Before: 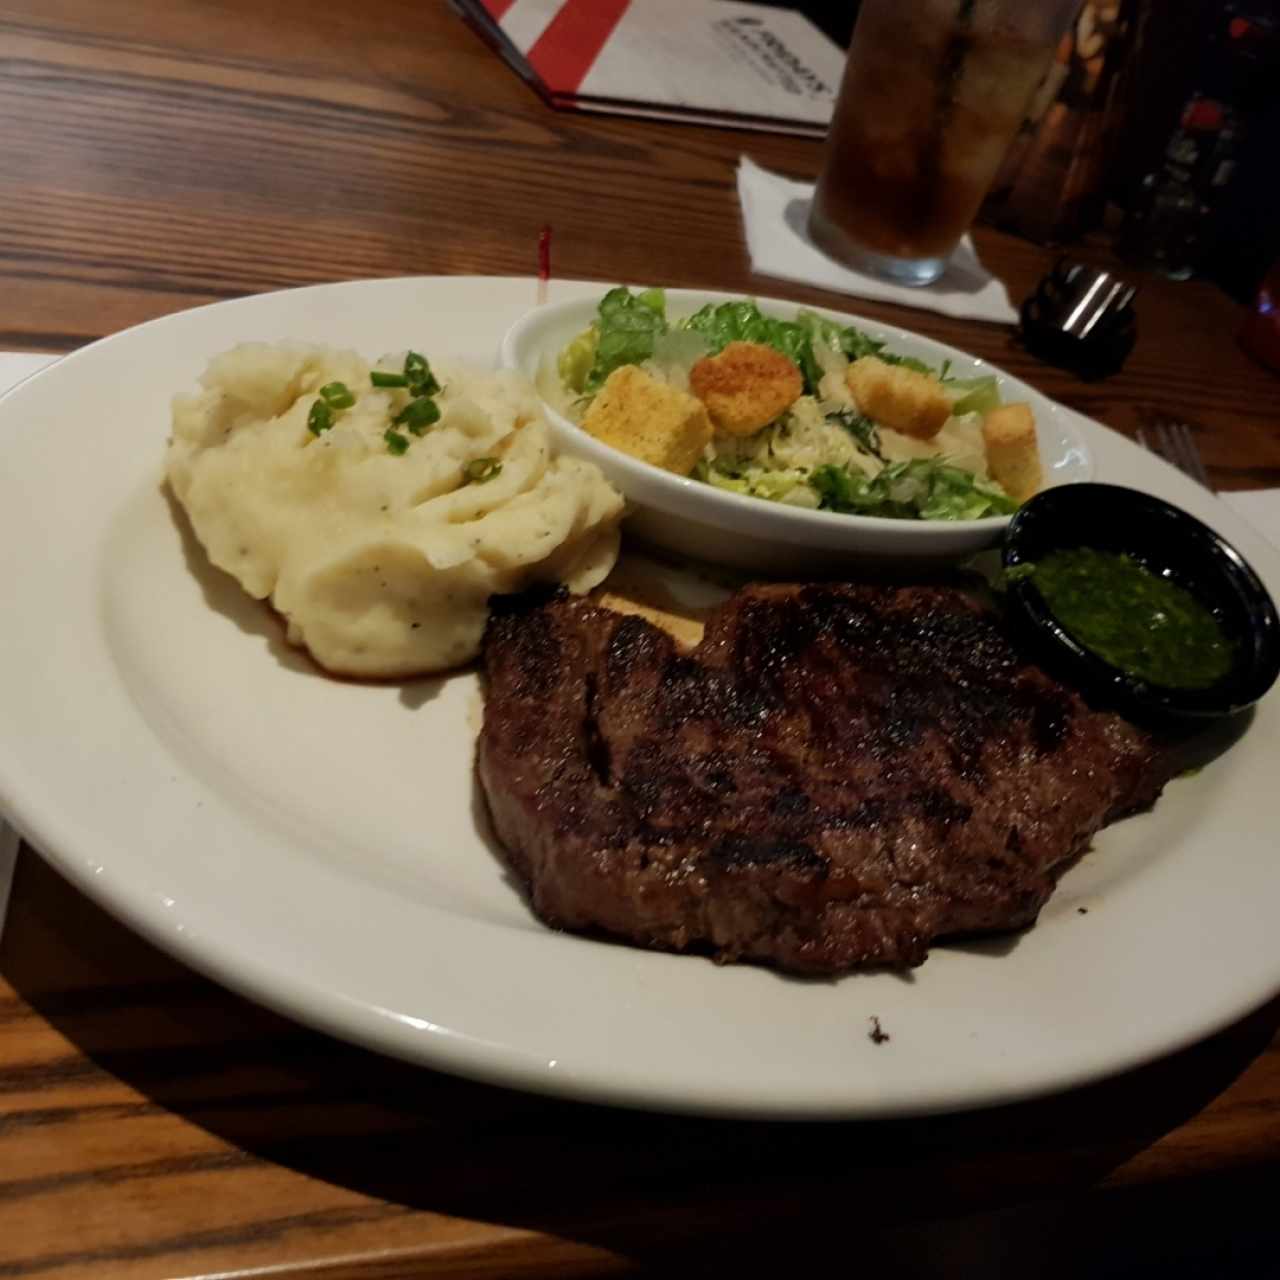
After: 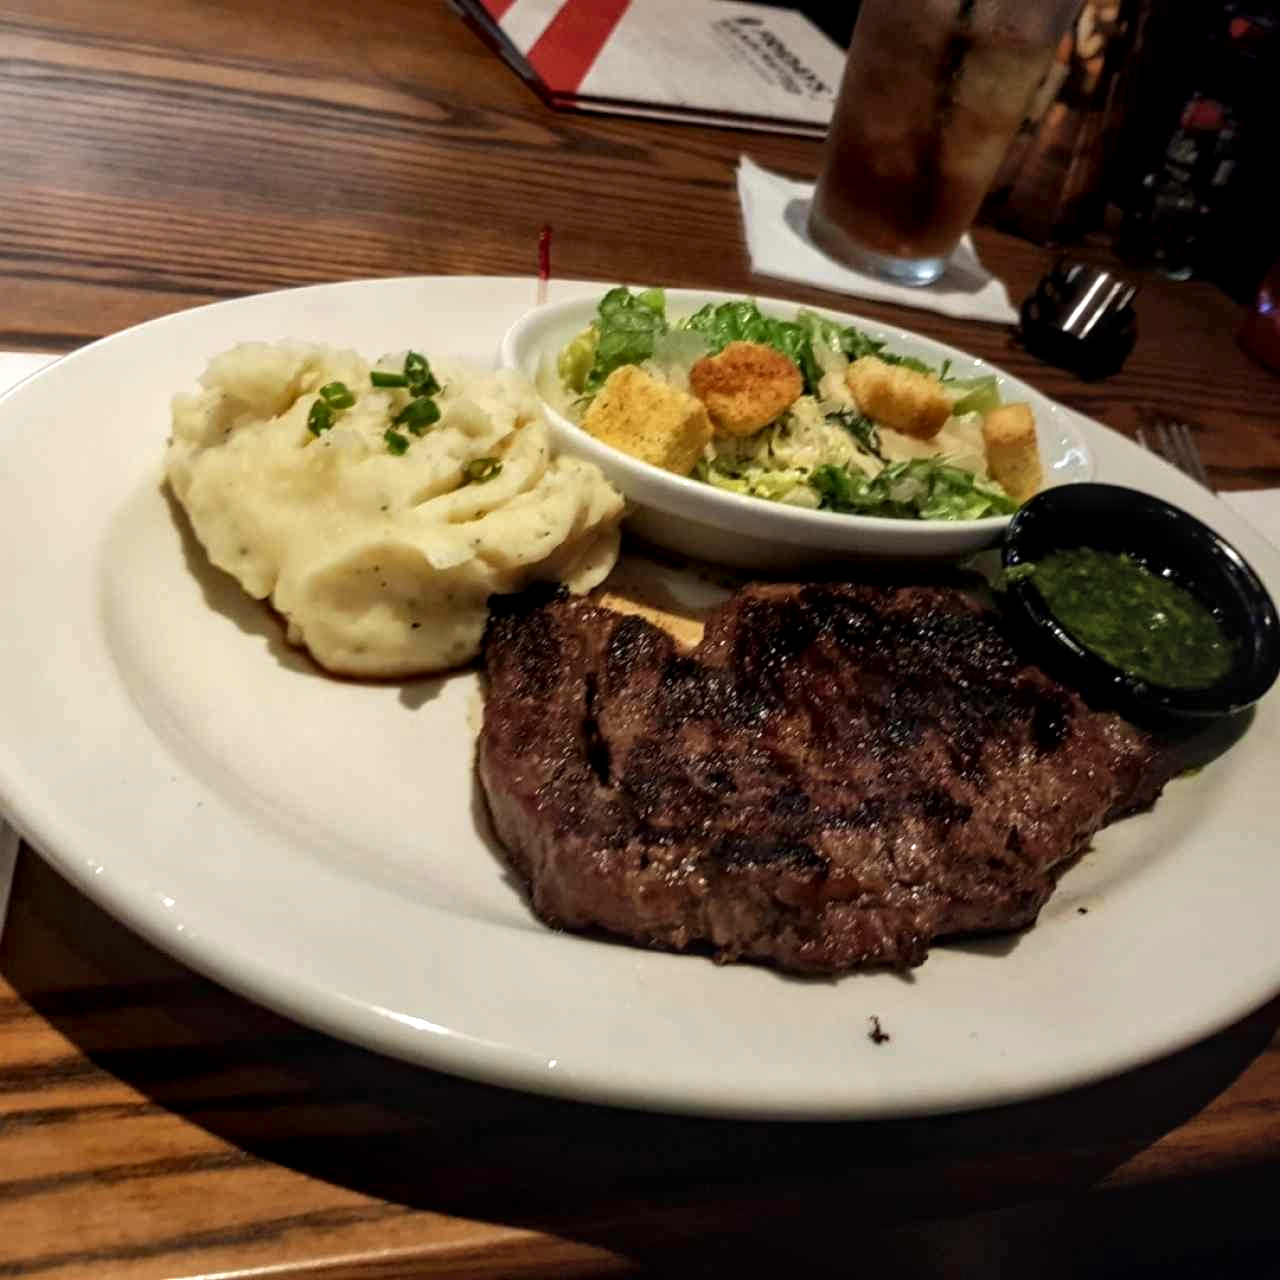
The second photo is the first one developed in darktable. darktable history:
exposure: black level correction 0, exposure 0.498 EV, compensate exposure bias true, compensate highlight preservation false
local contrast: detail 142%
